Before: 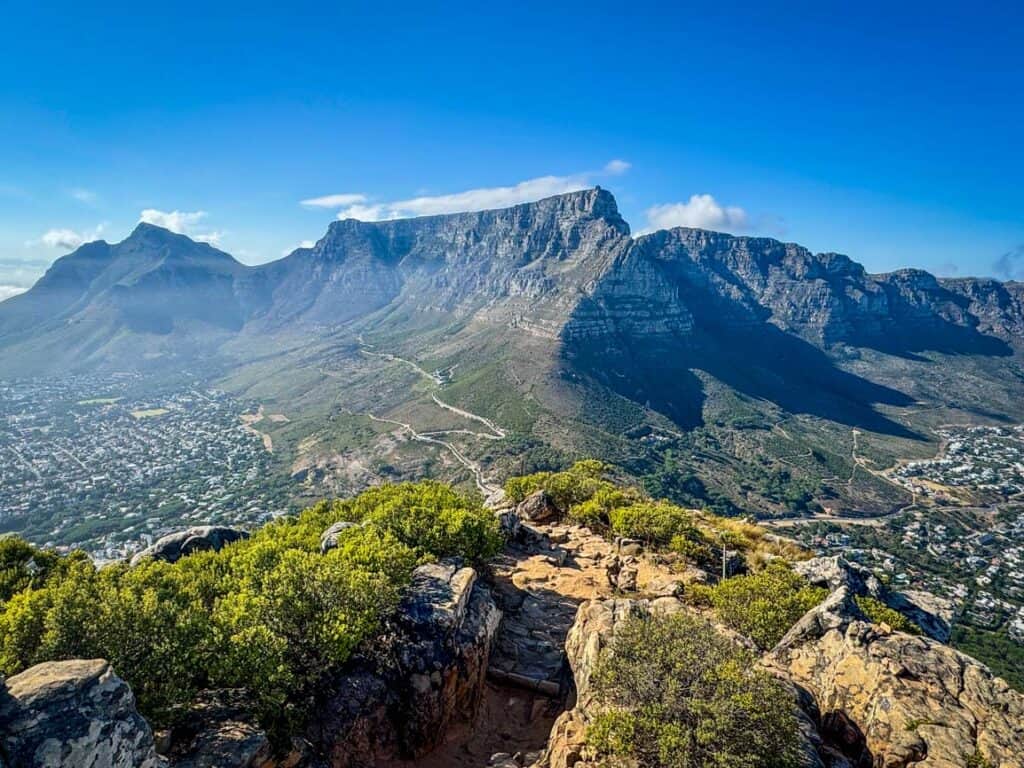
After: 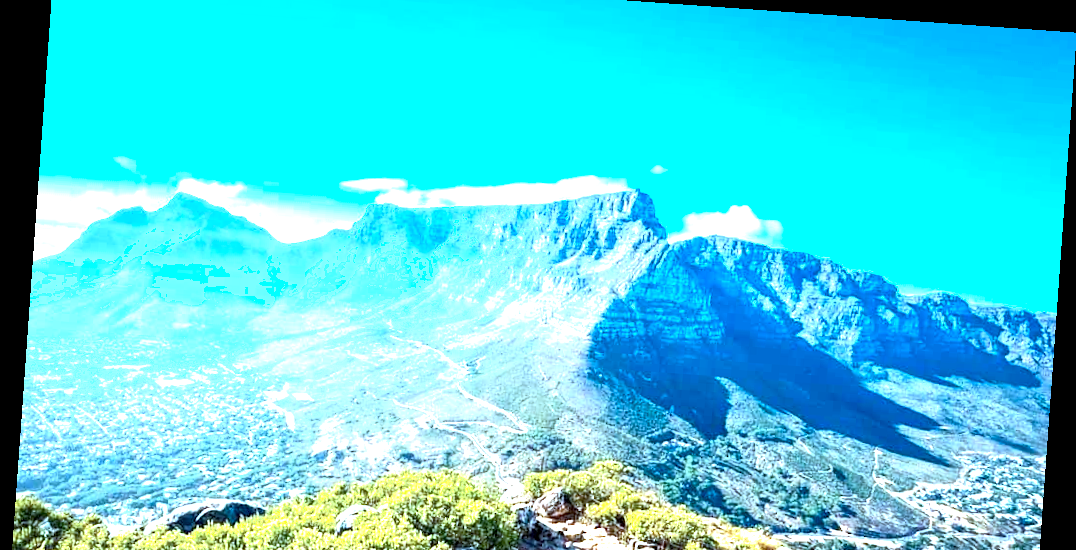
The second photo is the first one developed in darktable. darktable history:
shadows and highlights: shadows 0, highlights 40
crop and rotate: top 4.848%, bottom 29.503%
rotate and perspective: rotation 4.1°, automatic cropping off
exposure: black level correction 0.001, exposure 2 EV, compensate highlight preservation false
color correction: highlights a* -9.35, highlights b* -23.15
